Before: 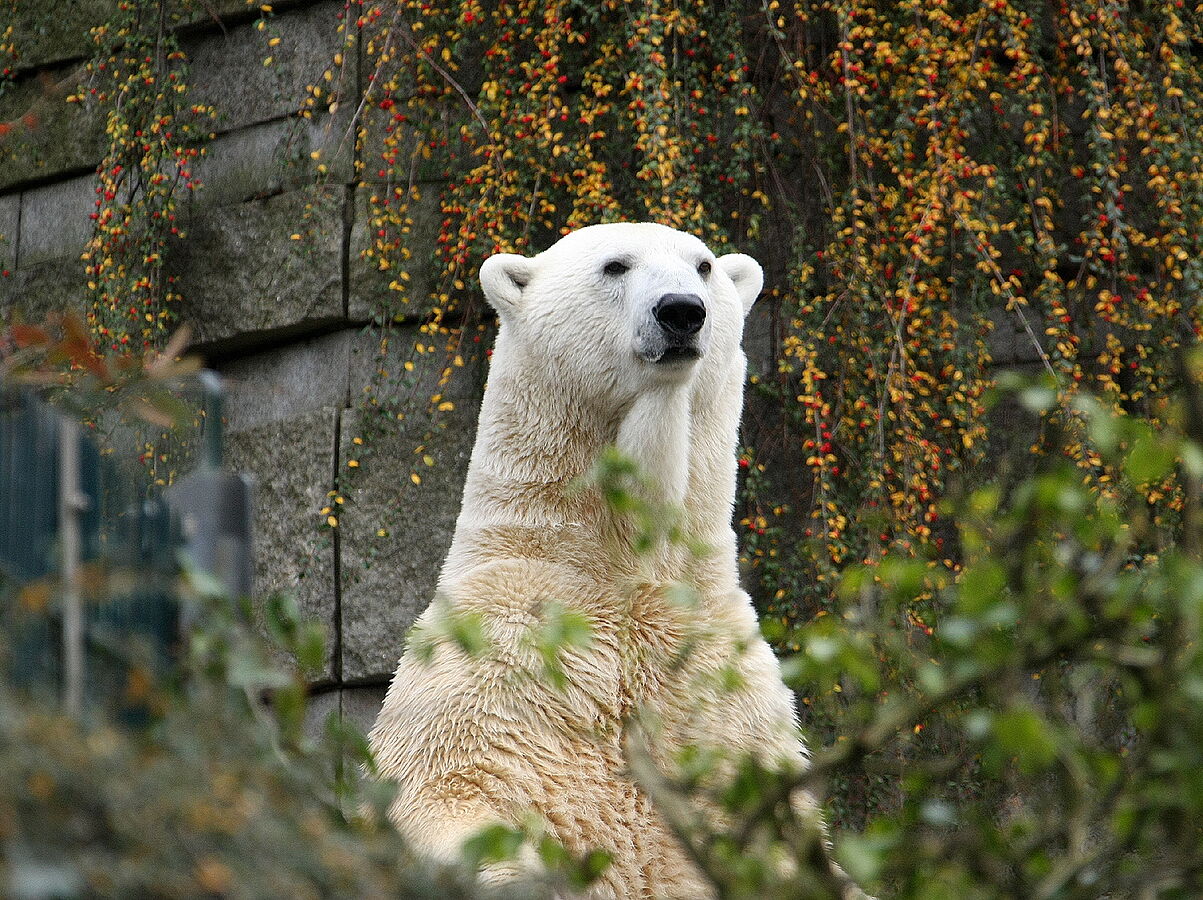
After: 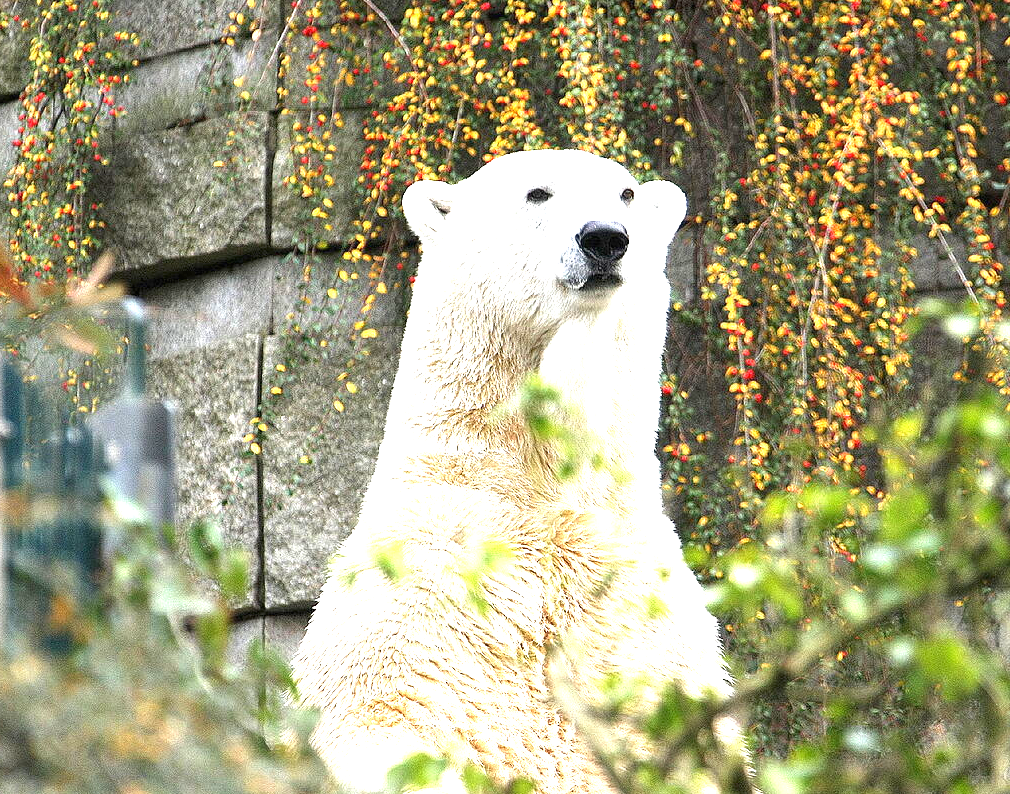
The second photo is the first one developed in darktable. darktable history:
exposure: black level correction 0, exposure 1.9 EV, compensate highlight preservation false
crop: left 6.446%, top 8.188%, right 9.538%, bottom 3.548%
